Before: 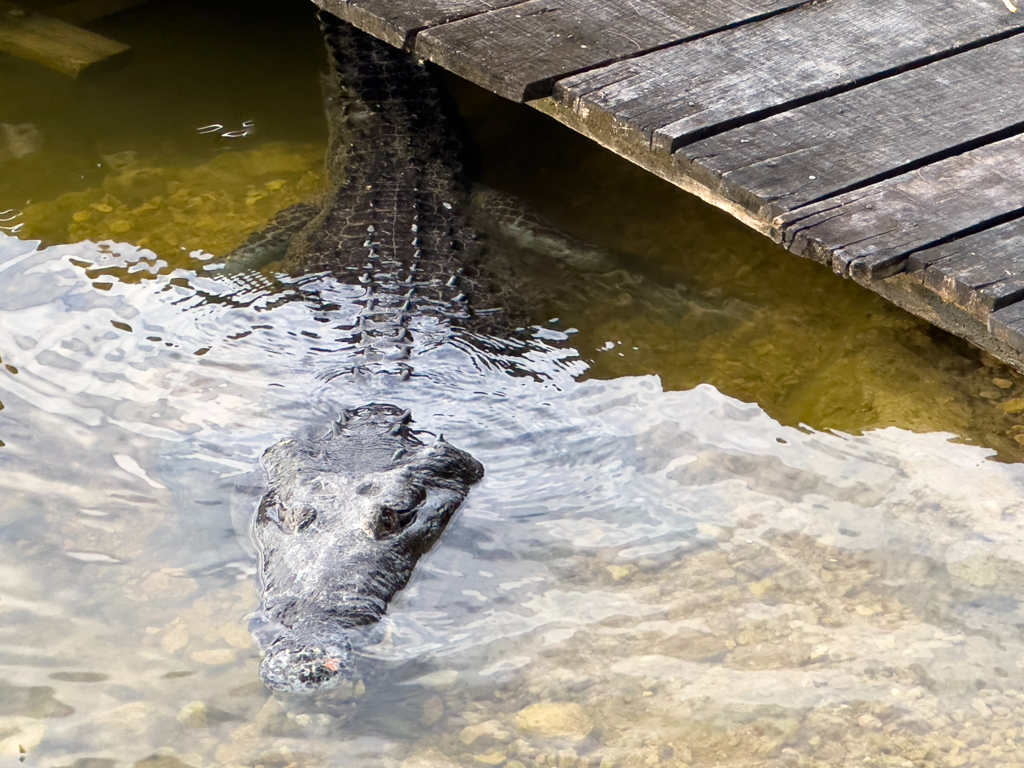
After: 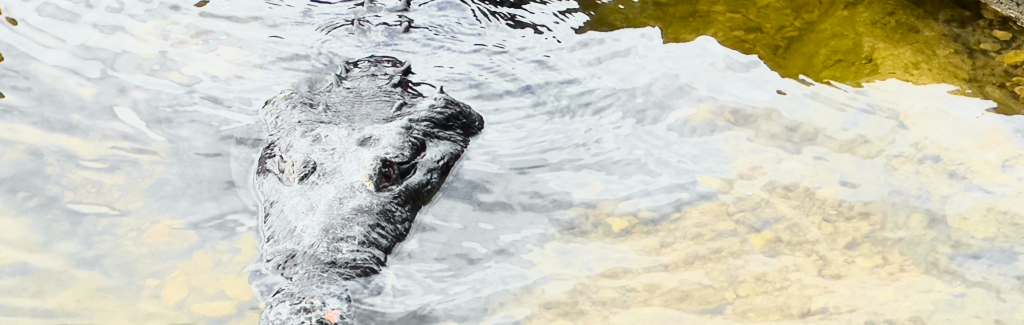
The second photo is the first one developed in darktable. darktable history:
tone curve: curves: ch0 [(0, 0.026) (0.058, 0.049) (0.246, 0.214) (0.437, 0.498) (0.55, 0.644) (0.657, 0.767) (0.822, 0.9) (1, 0.961)]; ch1 [(0, 0) (0.346, 0.307) (0.408, 0.369) (0.453, 0.457) (0.476, 0.489) (0.502, 0.493) (0.521, 0.515) (0.537, 0.531) (0.612, 0.641) (0.676, 0.728) (1, 1)]; ch2 [(0, 0) (0.346, 0.34) (0.434, 0.46) (0.485, 0.494) (0.5, 0.494) (0.511, 0.504) (0.537, 0.551) (0.579, 0.599) (0.625, 0.686) (1, 1)], color space Lab, independent channels, preserve colors none
crop: top 45.39%, bottom 12.235%
